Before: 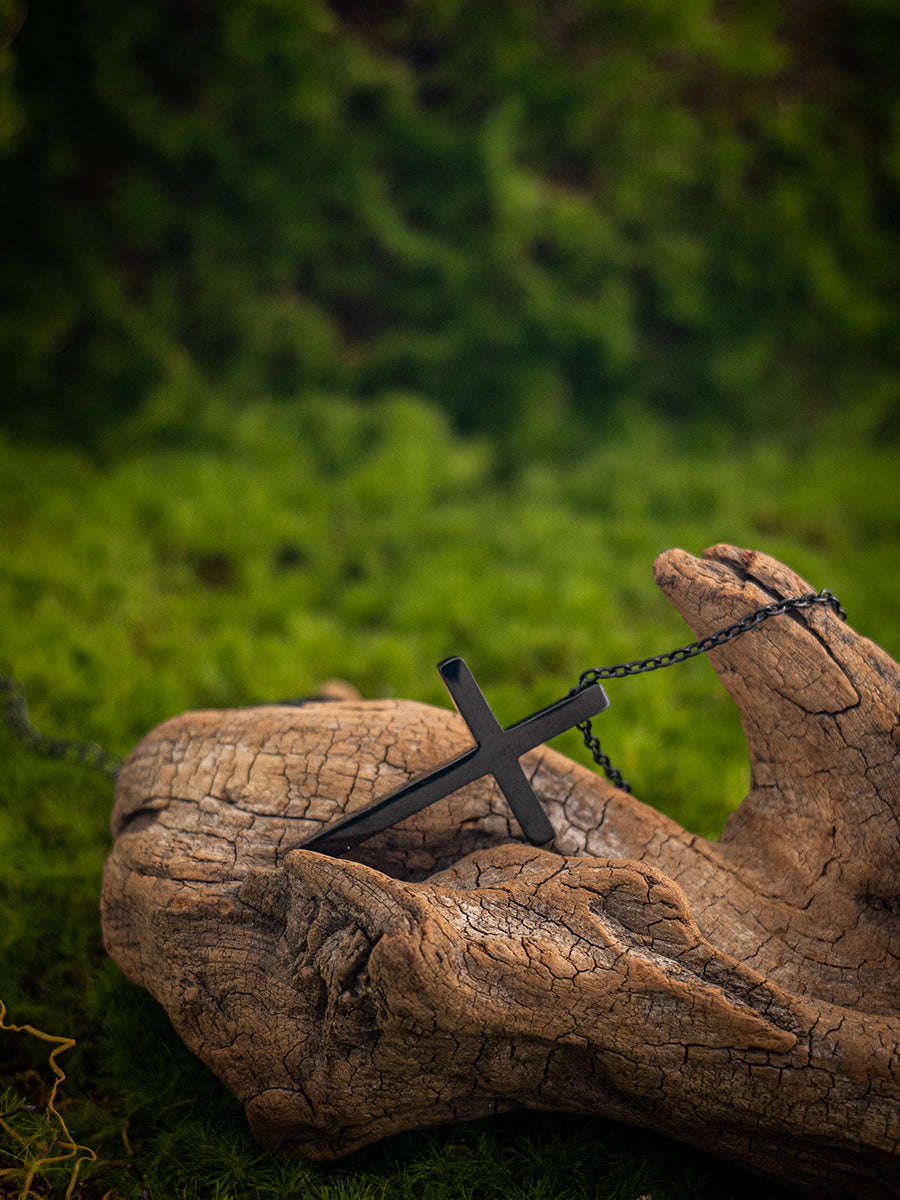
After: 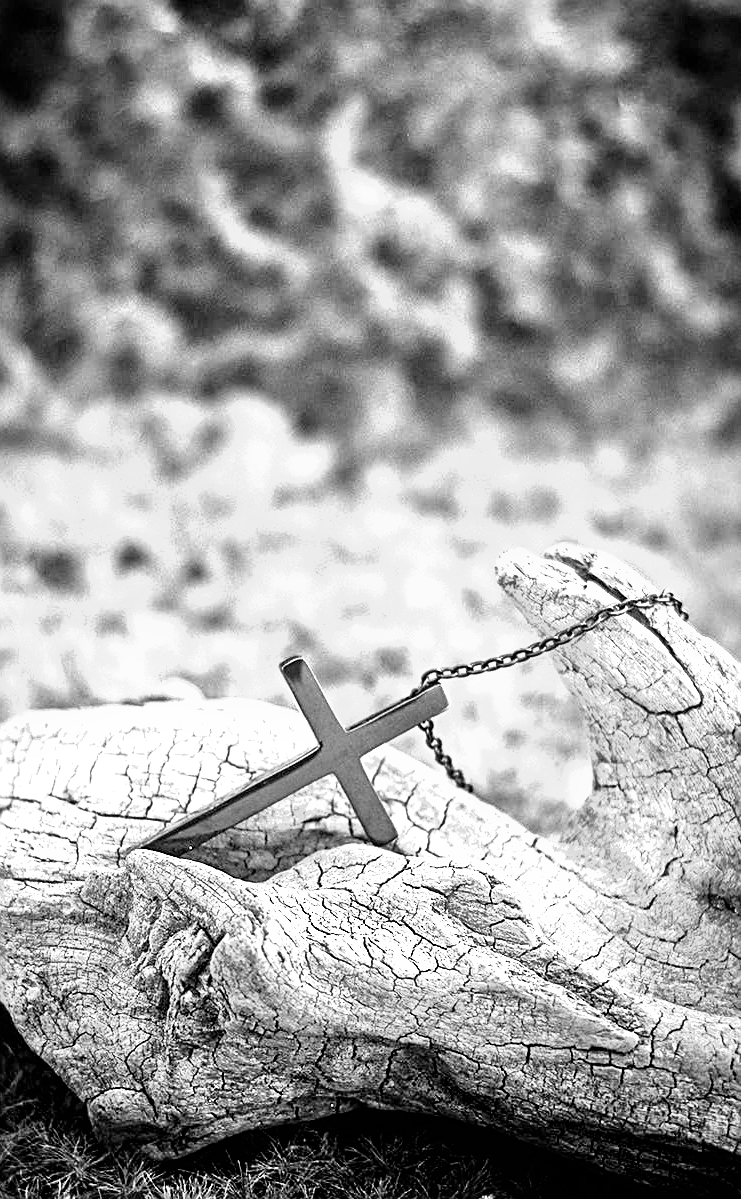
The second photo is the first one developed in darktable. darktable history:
monochrome: on, module defaults
exposure: exposure 2 EV, compensate exposure bias true, compensate highlight preservation false
filmic rgb: black relative exposure -8.2 EV, white relative exposure 2.2 EV, threshold 3 EV, hardness 7.11, latitude 85.74%, contrast 1.696, highlights saturation mix -4%, shadows ↔ highlights balance -2.69%, color science v5 (2021), contrast in shadows safe, contrast in highlights safe, enable highlight reconstruction true
crop: left 17.582%, bottom 0.031%
color correction: highlights a* -2.68, highlights b* 2.57
tone equalizer: -7 EV 0.15 EV, -6 EV 0.6 EV, -5 EV 1.15 EV, -4 EV 1.33 EV, -3 EV 1.15 EV, -2 EV 0.6 EV, -1 EV 0.15 EV, mask exposure compensation -0.5 EV
sharpen: on, module defaults
